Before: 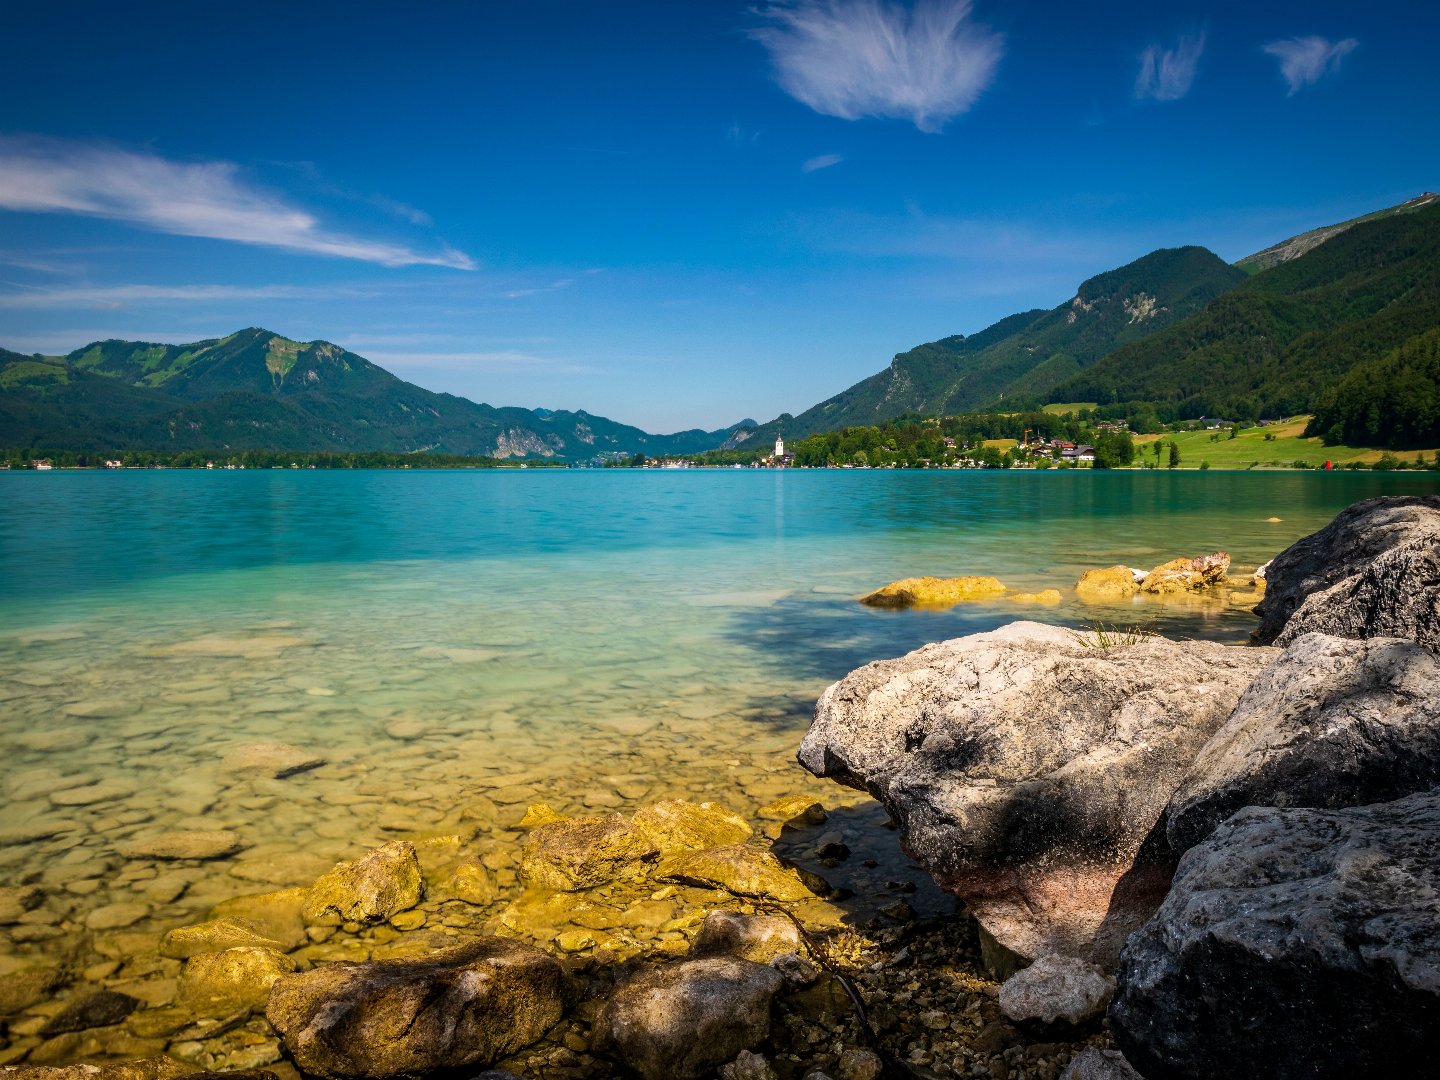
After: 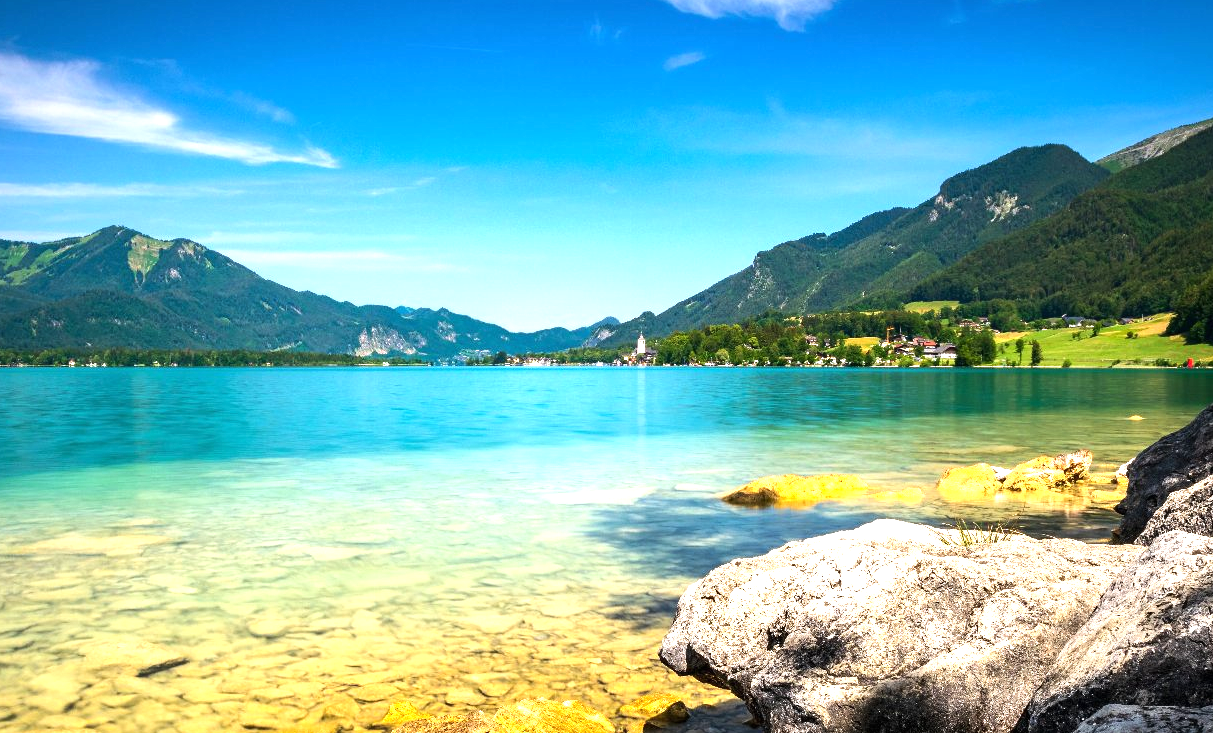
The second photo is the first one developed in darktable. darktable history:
crop and rotate: left 9.633%, top 9.501%, right 6.081%, bottom 22.59%
tone equalizer: -8 EV -0.429 EV, -7 EV -0.385 EV, -6 EV -0.347 EV, -5 EV -0.23 EV, -3 EV 0.238 EV, -2 EV 0.341 EV, -1 EV 0.372 EV, +0 EV 0.402 EV, edges refinement/feathering 500, mask exposure compensation -1.57 EV, preserve details no
exposure: black level correction 0, exposure 0.897 EV, compensate highlight preservation false
